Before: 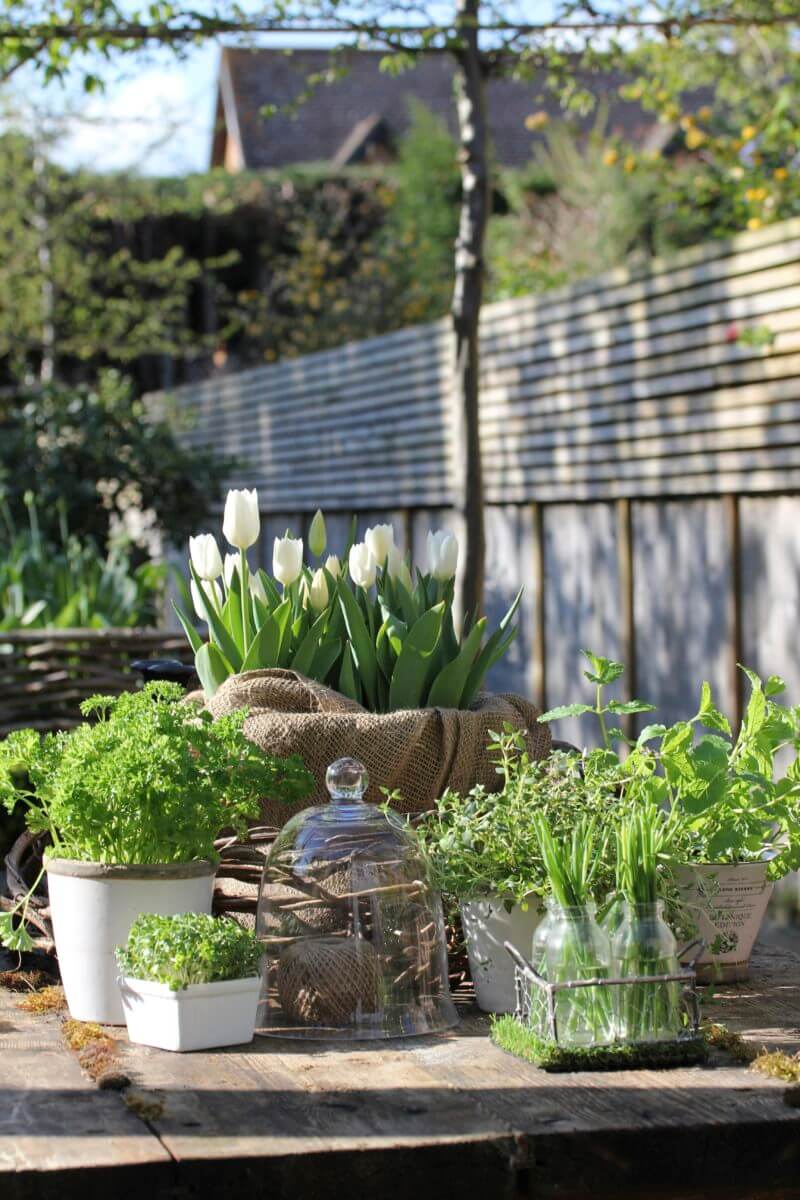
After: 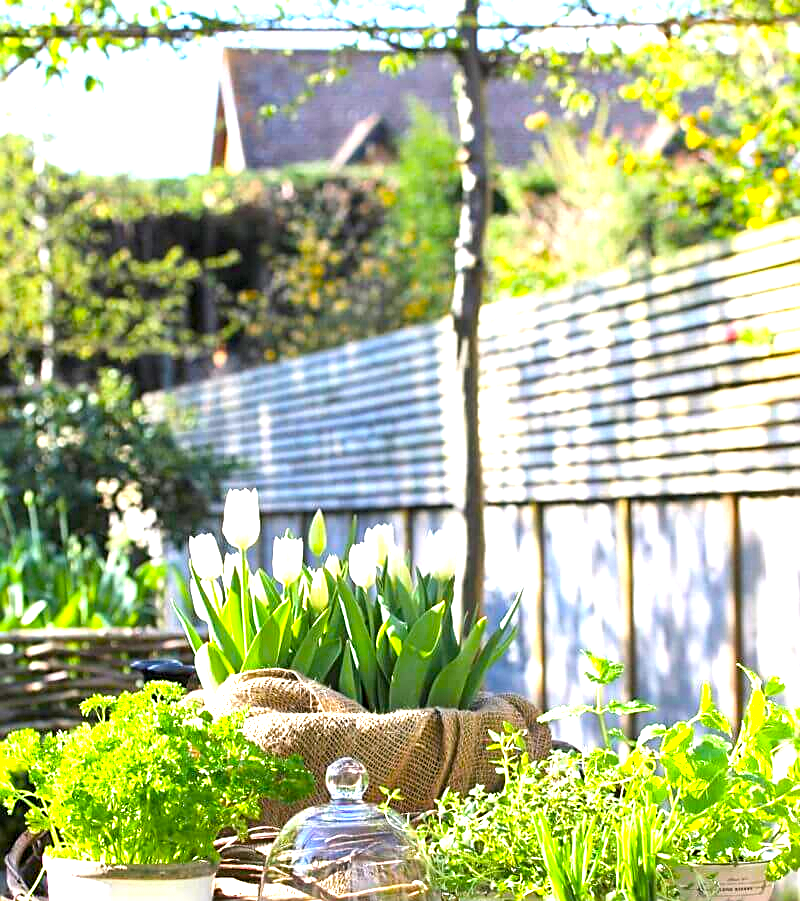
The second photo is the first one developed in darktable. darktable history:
crop: bottom 24.899%
color balance rgb: highlights gain › chroma 0.254%, highlights gain › hue 330.26°, perceptual saturation grading › global saturation 40.763%
exposure: black level correction 0.001, exposure 1.711 EV, compensate highlight preservation false
sharpen: on, module defaults
